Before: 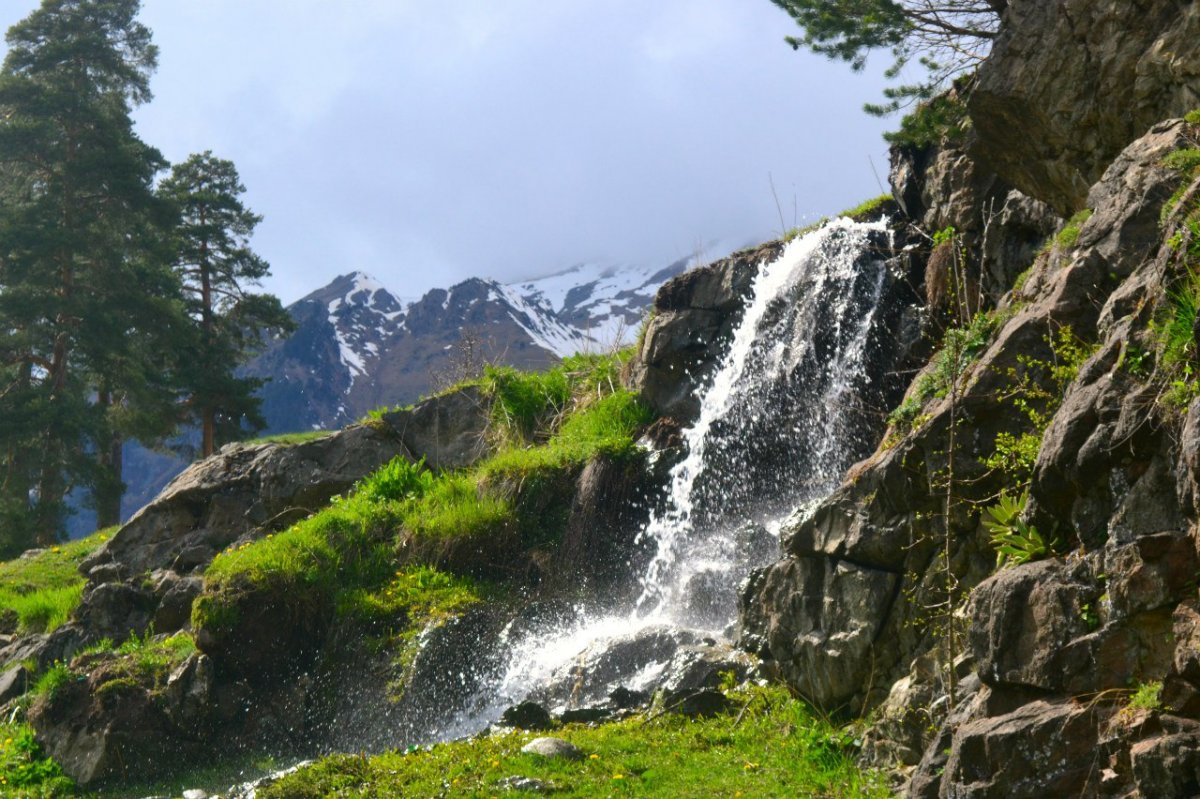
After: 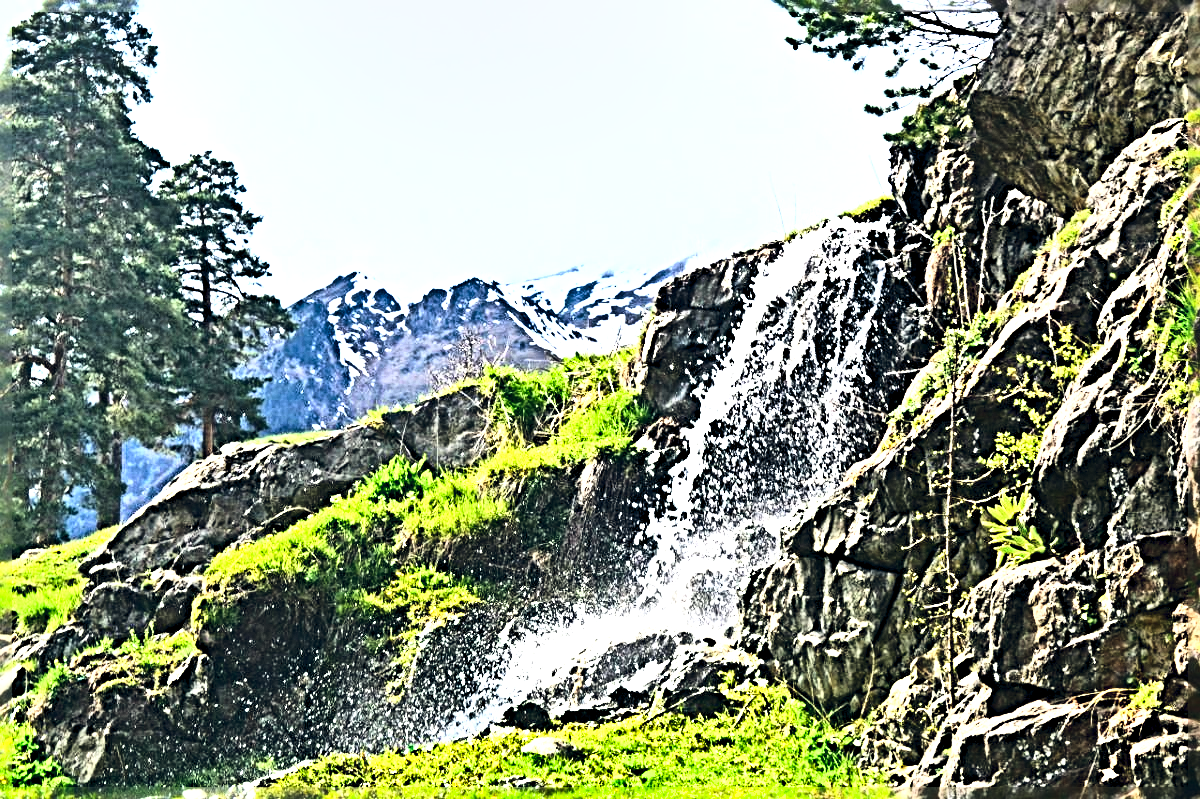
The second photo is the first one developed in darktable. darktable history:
sharpen: radius 6.282, amount 1.809, threshold 0.115
base curve: curves: ch0 [(0, 0) (0.028, 0.03) (0.121, 0.232) (0.46, 0.748) (0.859, 0.968) (1, 1)]
color balance rgb: global offset › chroma 0.128%, global offset › hue 253.97°, perceptual saturation grading › global saturation 1.176%, perceptual saturation grading › highlights -2.028%, perceptual saturation grading › mid-tones 4.225%, perceptual saturation grading › shadows 8.404%, perceptual brilliance grading › global brilliance 14.458%, perceptual brilliance grading › shadows -34.809%
contrast equalizer: octaves 7, y [[0.5, 0.5, 0.478, 0.5, 0.5, 0.5], [0.5 ×6], [0.5 ×6], [0 ×6], [0 ×6]], mix -0.181
shadows and highlights: shadows 13.35, white point adjustment 1.21, soften with gaussian
exposure: black level correction 0, exposure 1.199 EV, compensate exposure bias true, compensate highlight preservation false
